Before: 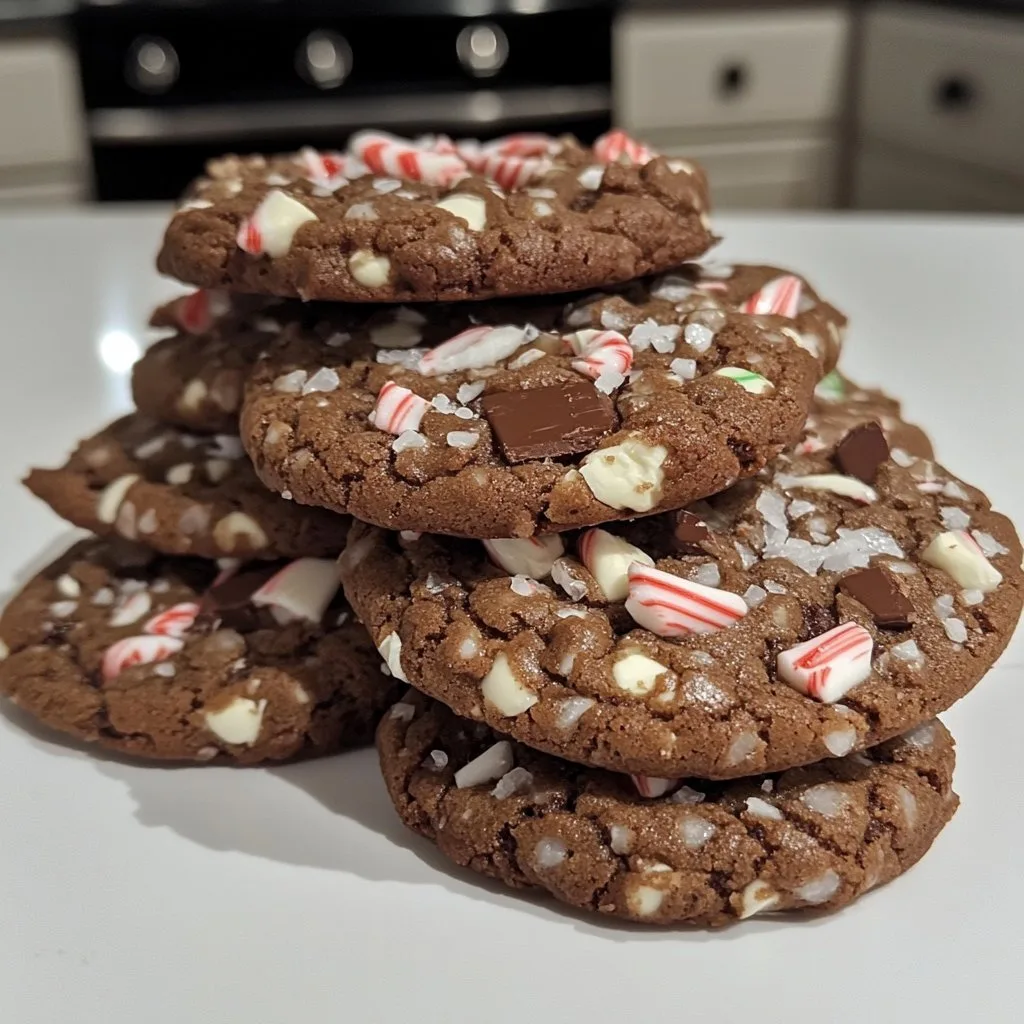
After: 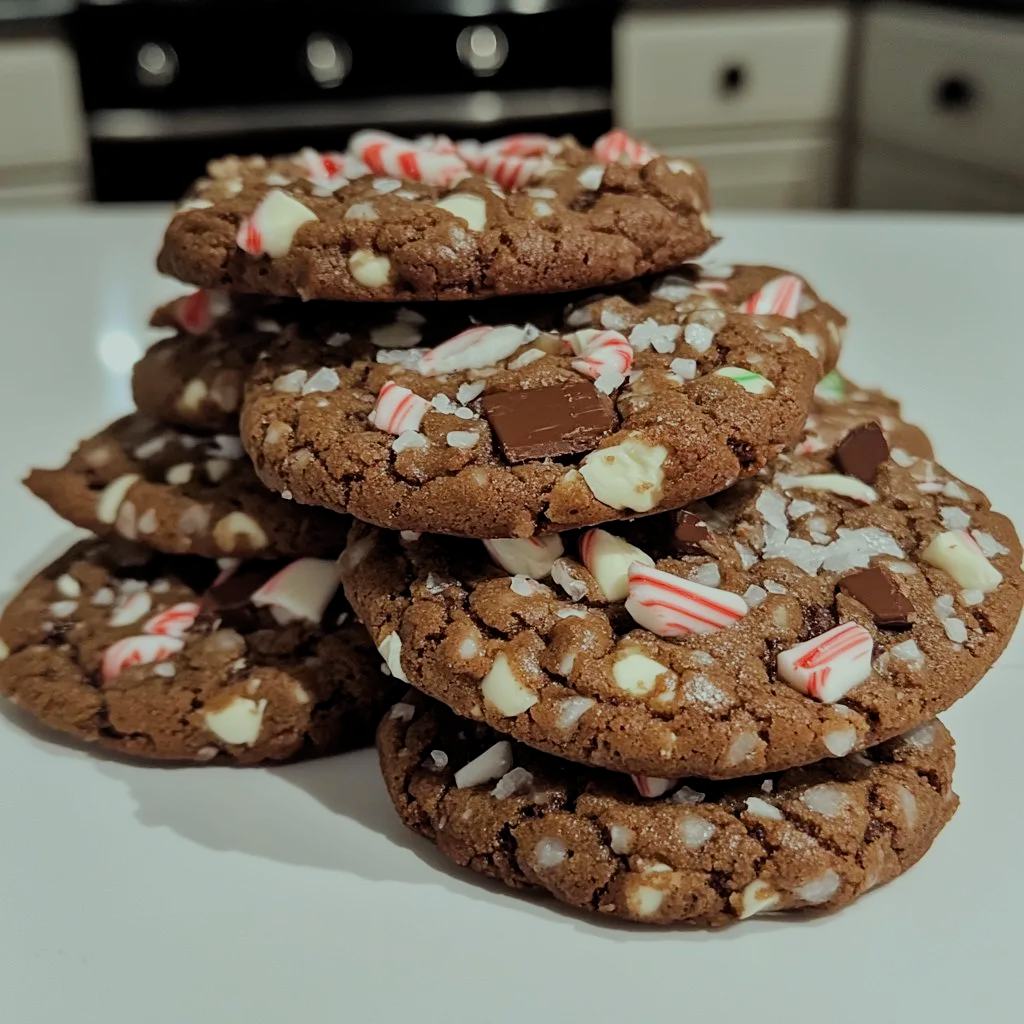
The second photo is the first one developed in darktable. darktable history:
filmic rgb: black relative exposure -7.19 EV, white relative exposure 5.39 EV, hardness 3.03
contrast brightness saturation: contrast 0.042, saturation 0.152
color correction: highlights a* -6.88, highlights b* 0.577
